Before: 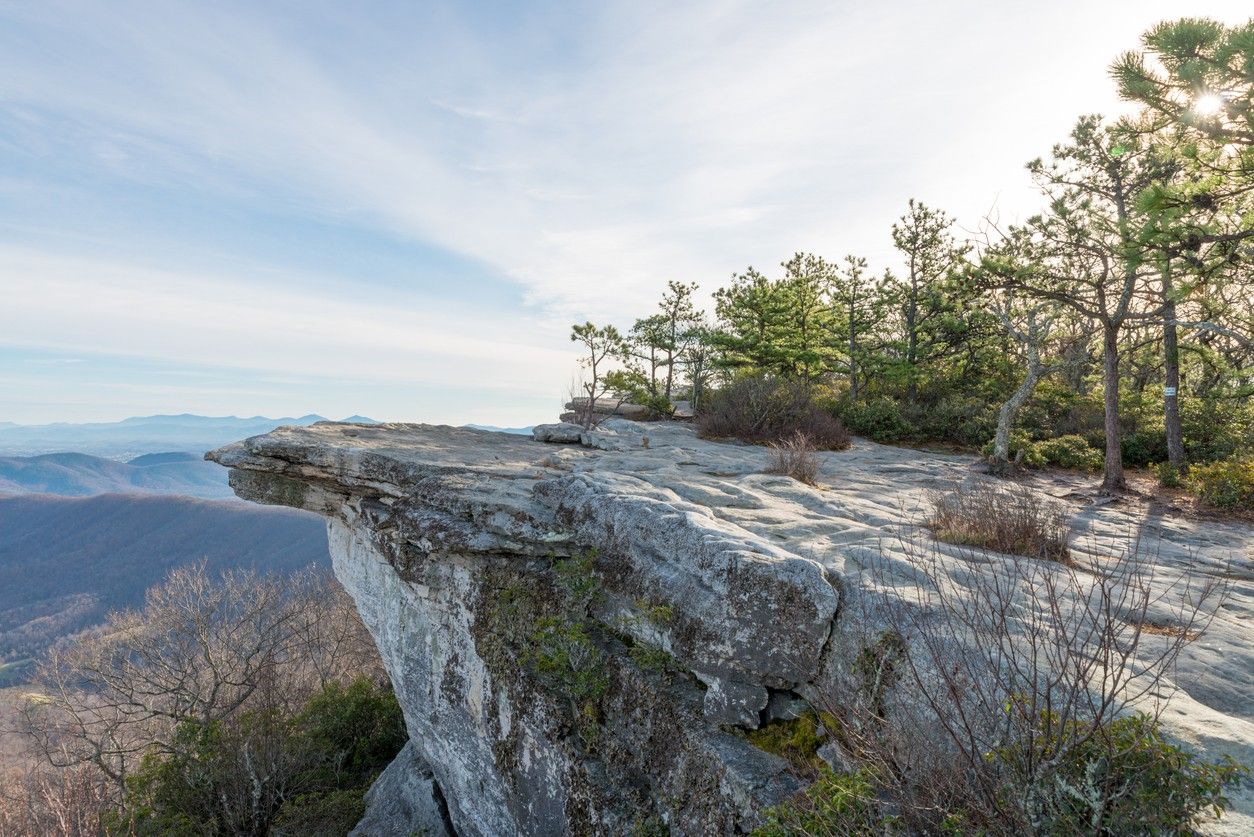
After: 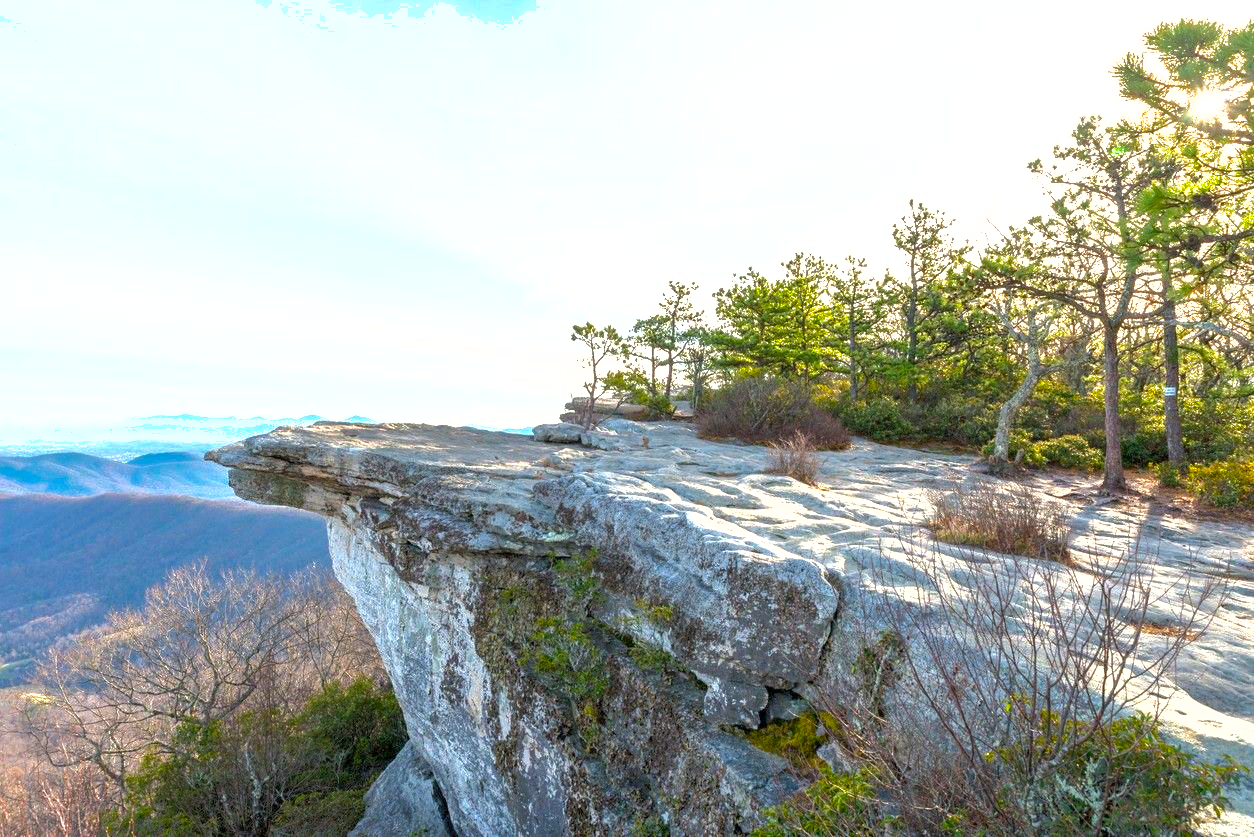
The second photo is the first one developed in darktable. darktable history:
color balance rgb: perceptual saturation grading › global saturation 31.293%, perceptual brilliance grading › global brilliance 30.249%, global vibrance 20%
shadows and highlights: on, module defaults
